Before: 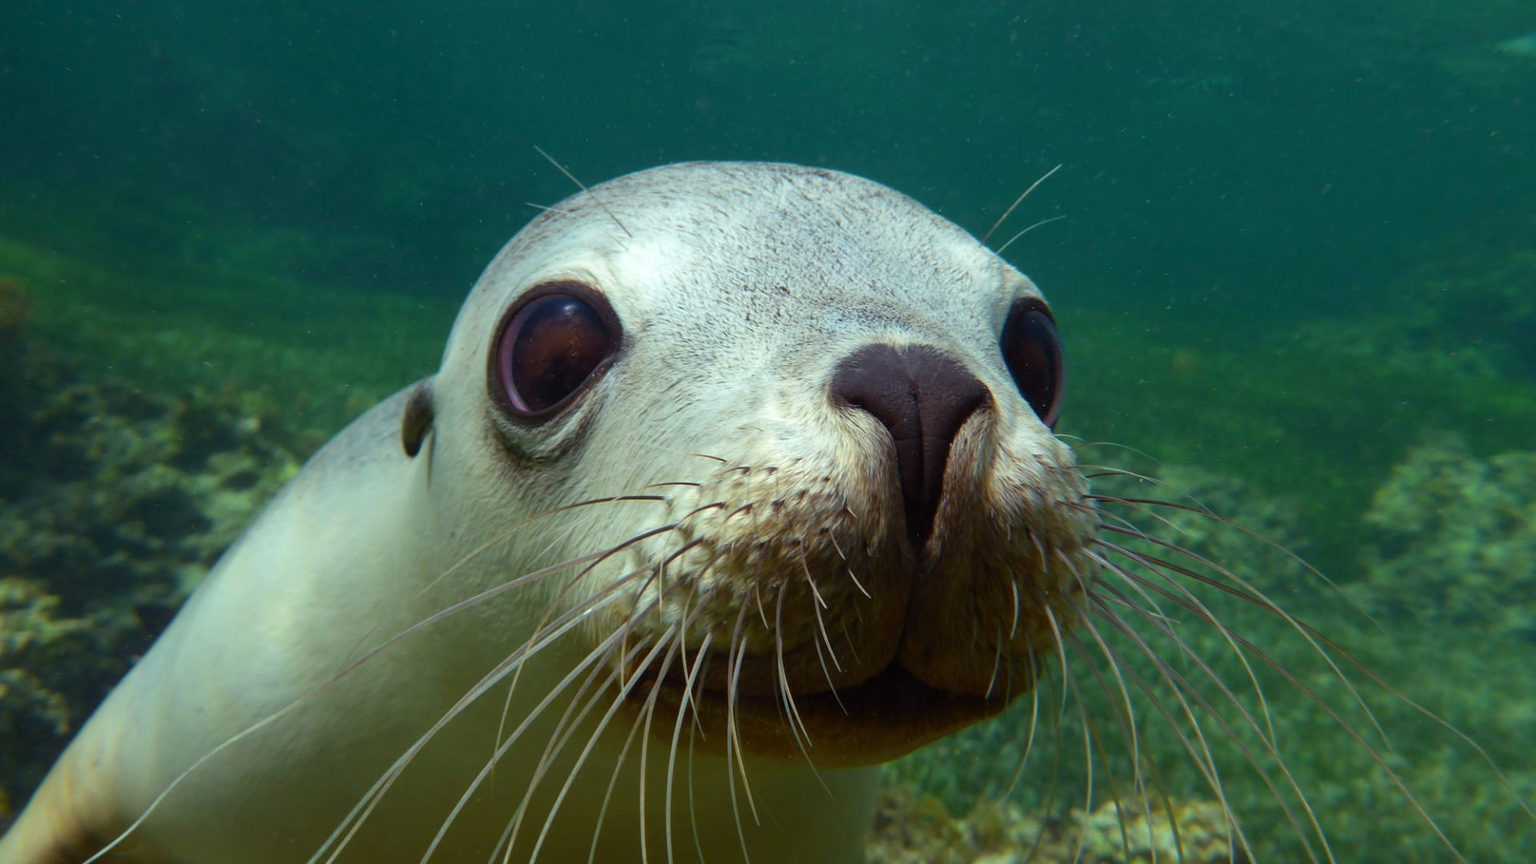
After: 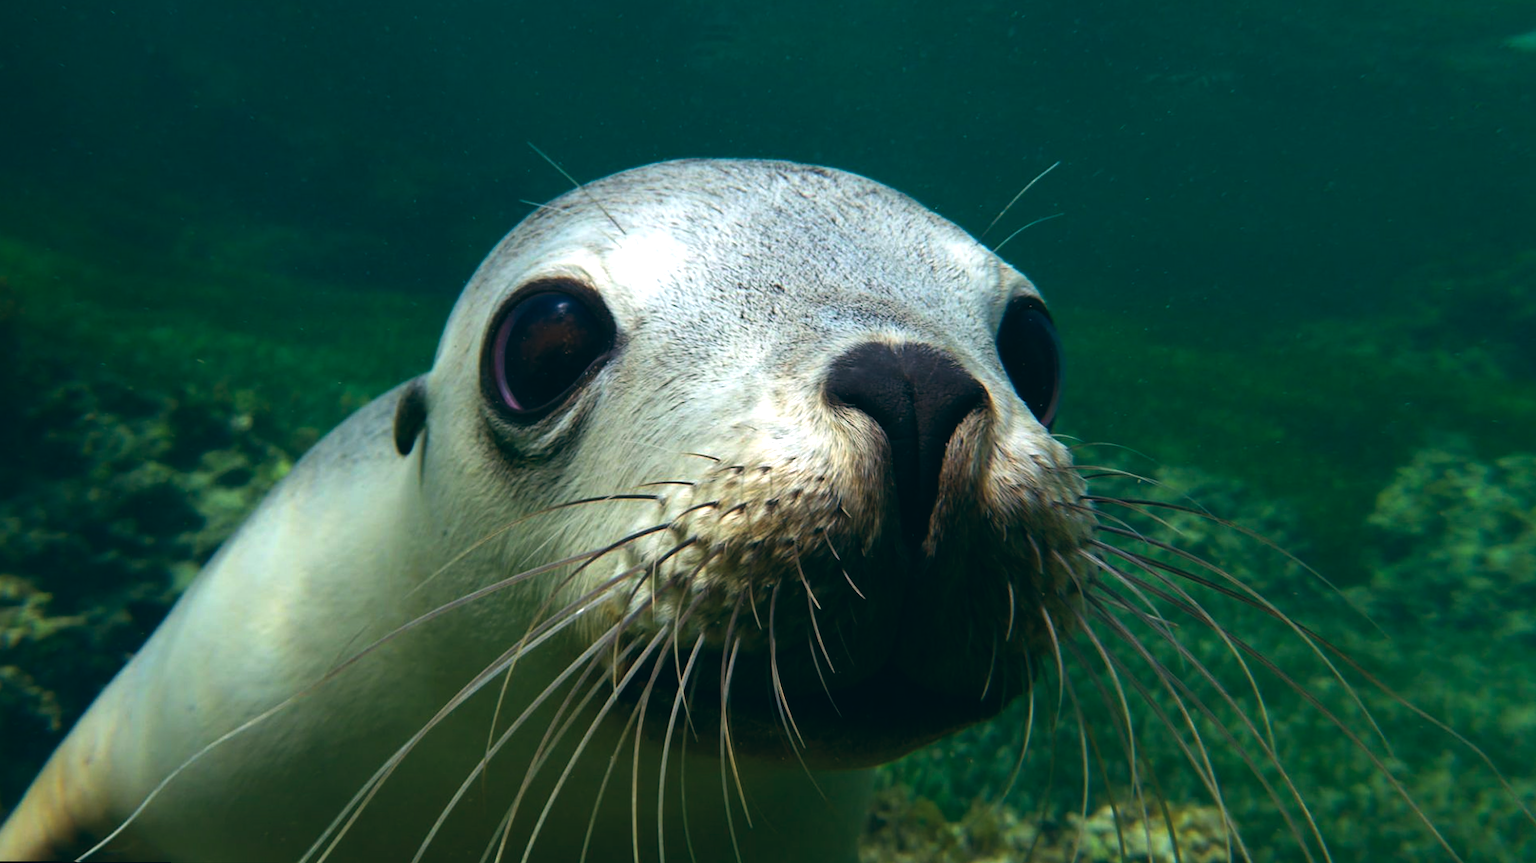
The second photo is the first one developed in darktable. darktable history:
rotate and perspective: rotation 0.192°, lens shift (horizontal) -0.015, crop left 0.005, crop right 0.996, crop top 0.006, crop bottom 0.99
exposure: black level correction 0.005, exposure 0.417 EV, compensate highlight preservation false
color balance: lift [1.016, 0.983, 1, 1.017], gamma [0.78, 1.018, 1.043, 0.957], gain [0.786, 1.063, 0.937, 1.017], input saturation 118.26%, contrast 13.43%, contrast fulcrum 21.62%, output saturation 82.76%
